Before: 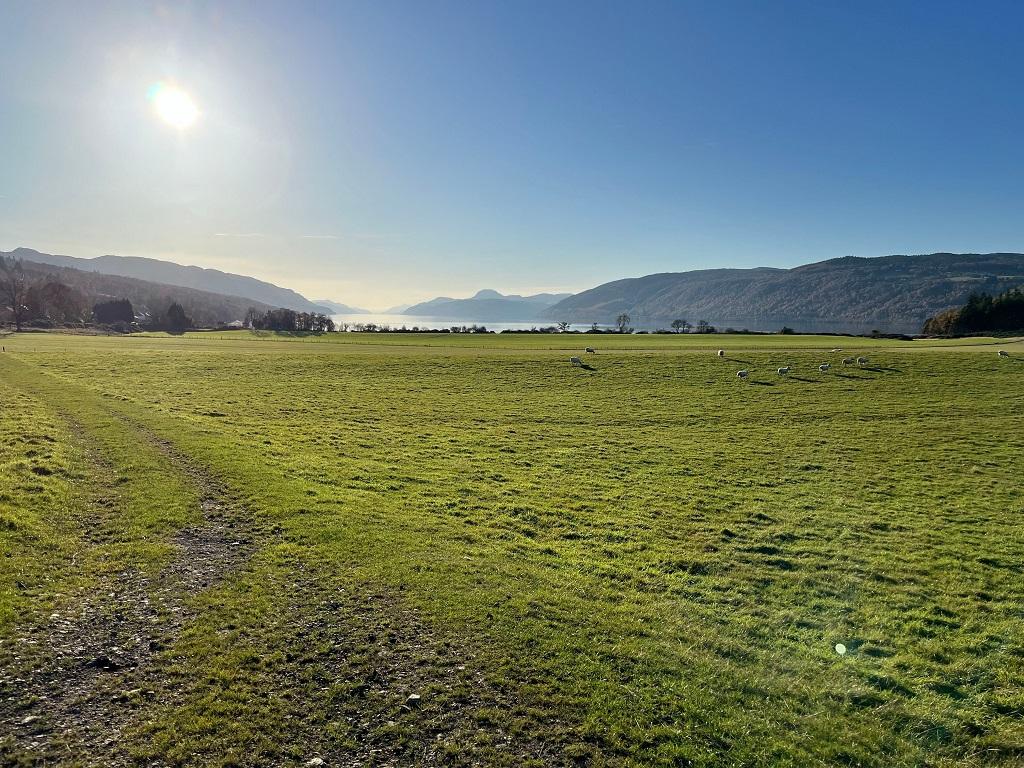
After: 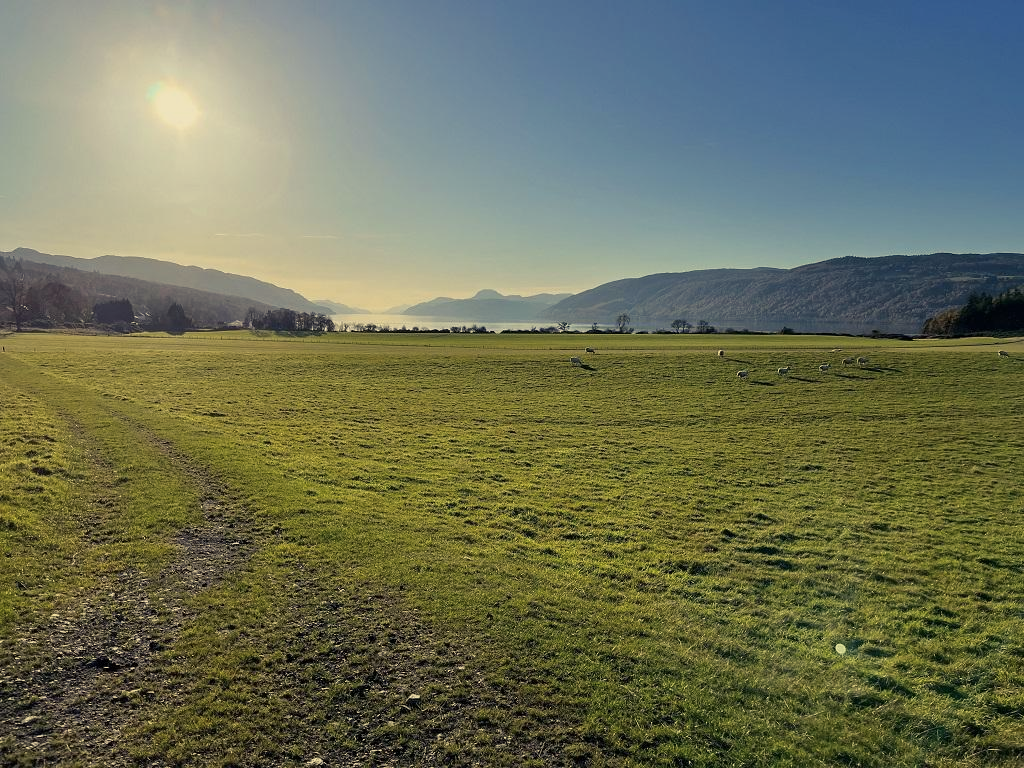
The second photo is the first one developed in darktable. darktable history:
color balance rgb: shadows lift › chroma 2%, shadows lift › hue 263°, highlights gain › chroma 8%, highlights gain › hue 84°, linear chroma grading › global chroma -15%, saturation formula JzAzBz (2021)
white balance: red 1.004, blue 1.024
shadows and highlights: radius 121.13, shadows 21.4, white point adjustment -9.72, highlights -14.39, soften with gaussian
